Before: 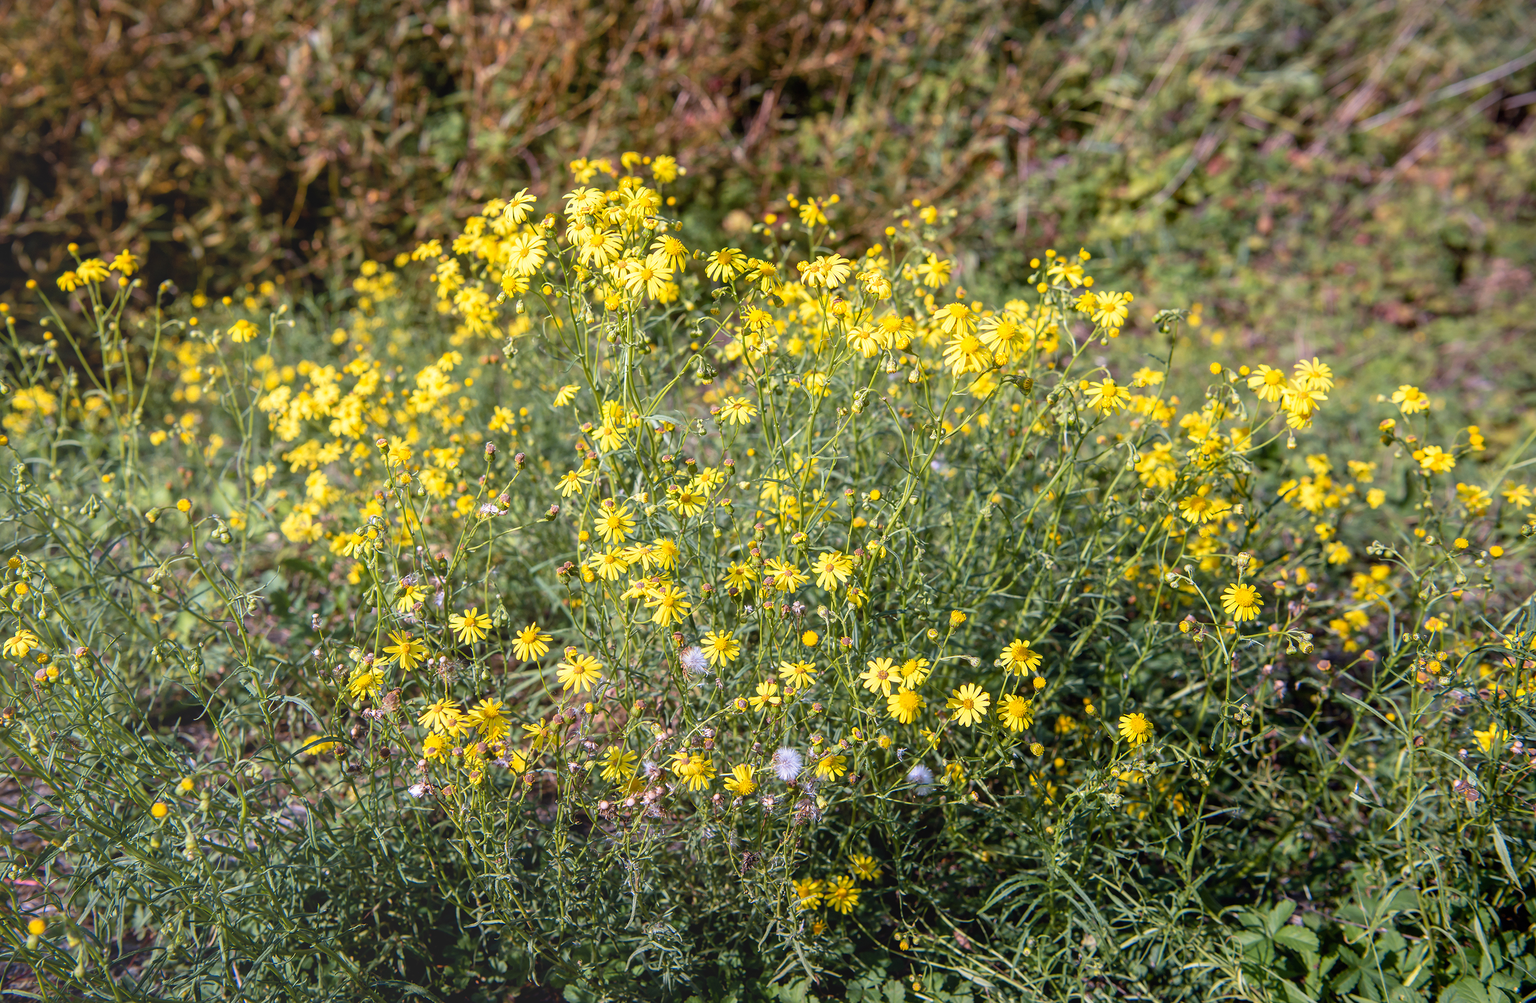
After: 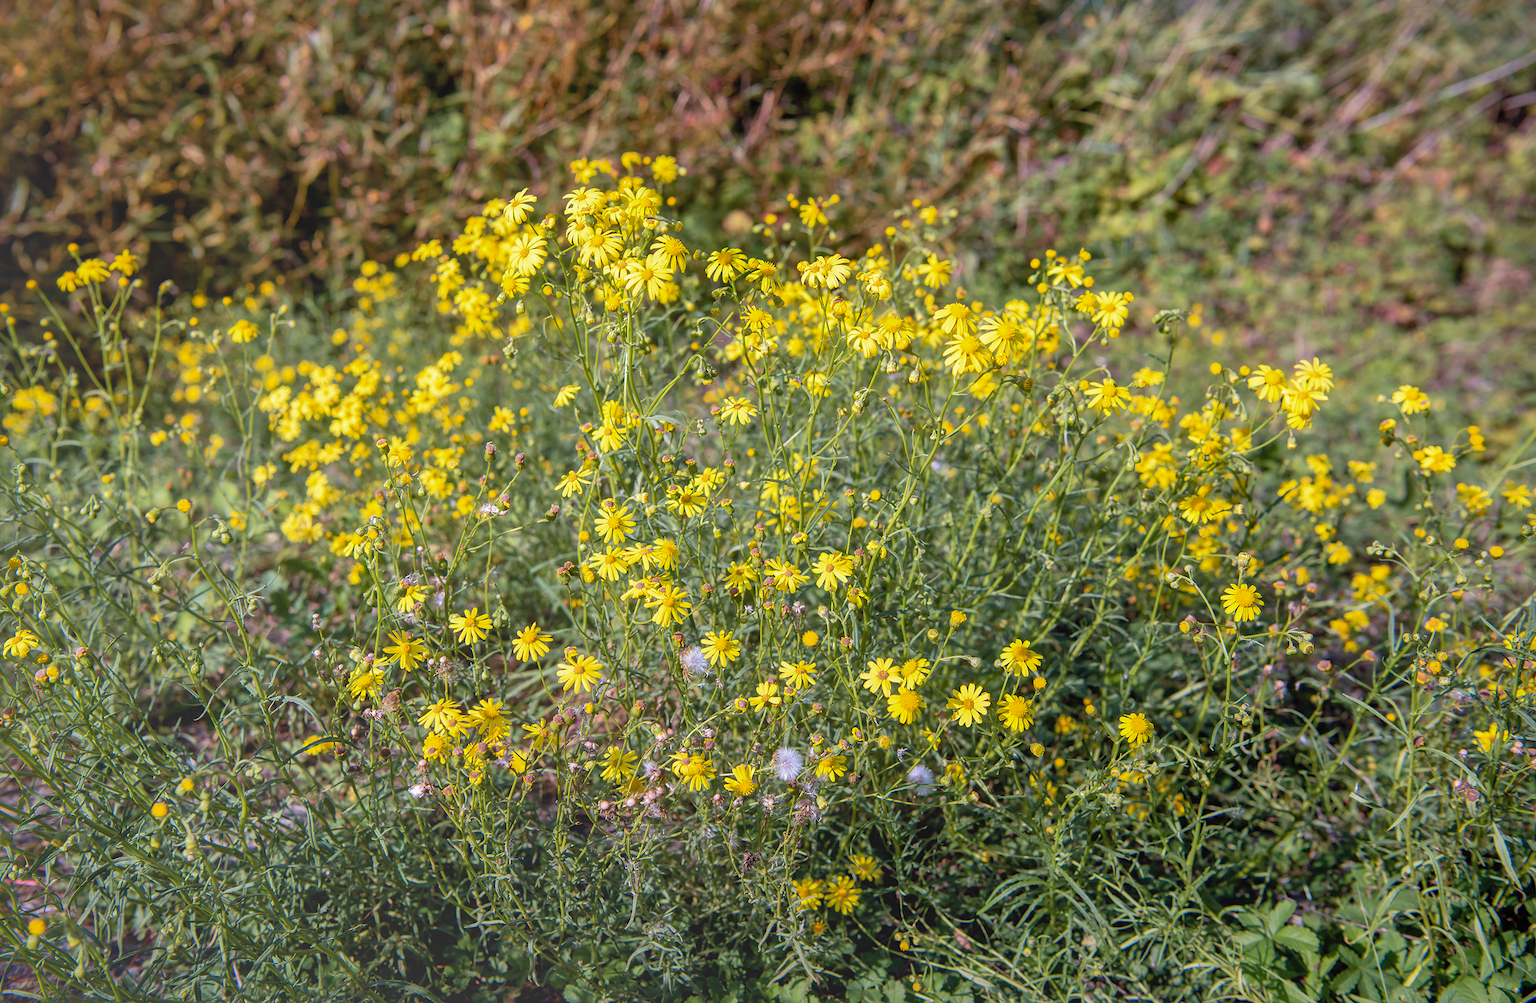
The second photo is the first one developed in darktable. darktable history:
shadows and highlights: shadows 60, highlights -60
white balance: emerald 1
